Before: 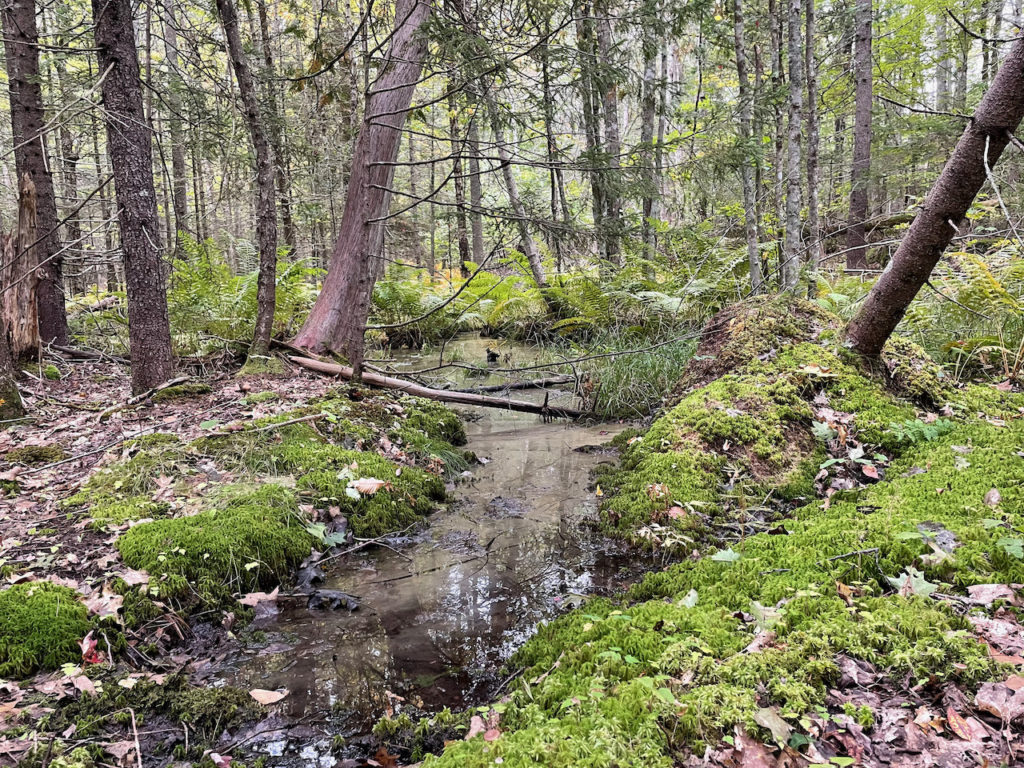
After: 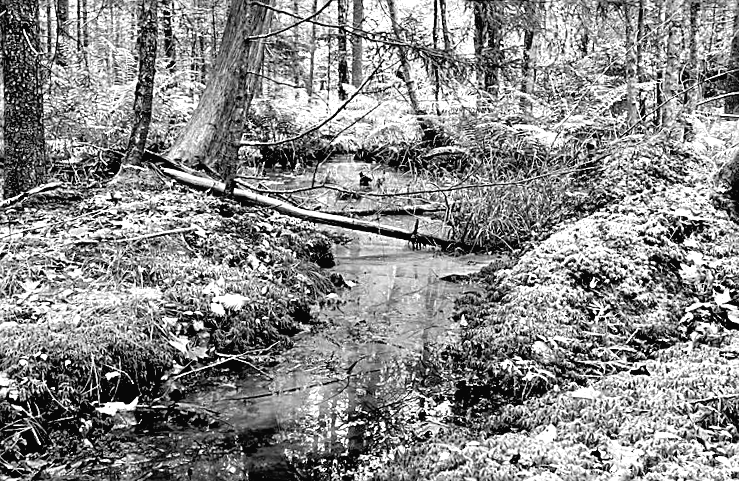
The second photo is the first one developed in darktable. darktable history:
sharpen: on, module defaults
rotate and perspective: automatic cropping original format, crop left 0, crop top 0
color balance rgb: shadows lift › chroma 1%, shadows lift › hue 28.8°, power › hue 60°, highlights gain › chroma 1%, highlights gain › hue 60°, global offset › luminance 0.25%, perceptual saturation grading › highlights -20%, perceptual saturation grading › shadows 20%, perceptual brilliance grading › highlights 5%, perceptual brilliance grading › shadows -10%, global vibrance 19.67%
color zones: curves: ch0 [(0.002, 0.593) (0.143, 0.417) (0.285, 0.541) (0.455, 0.289) (0.608, 0.327) (0.727, 0.283) (0.869, 0.571) (1, 0.603)]; ch1 [(0, 0) (0.143, 0) (0.286, 0) (0.429, 0) (0.571, 0) (0.714, 0) (0.857, 0)]
white balance: red 1.009, blue 1.027
exposure: black level correction 0.04, exposure 0.5 EV, compensate highlight preservation false
crop and rotate: angle -3.37°, left 9.79%, top 20.73%, right 12.42%, bottom 11.82%
